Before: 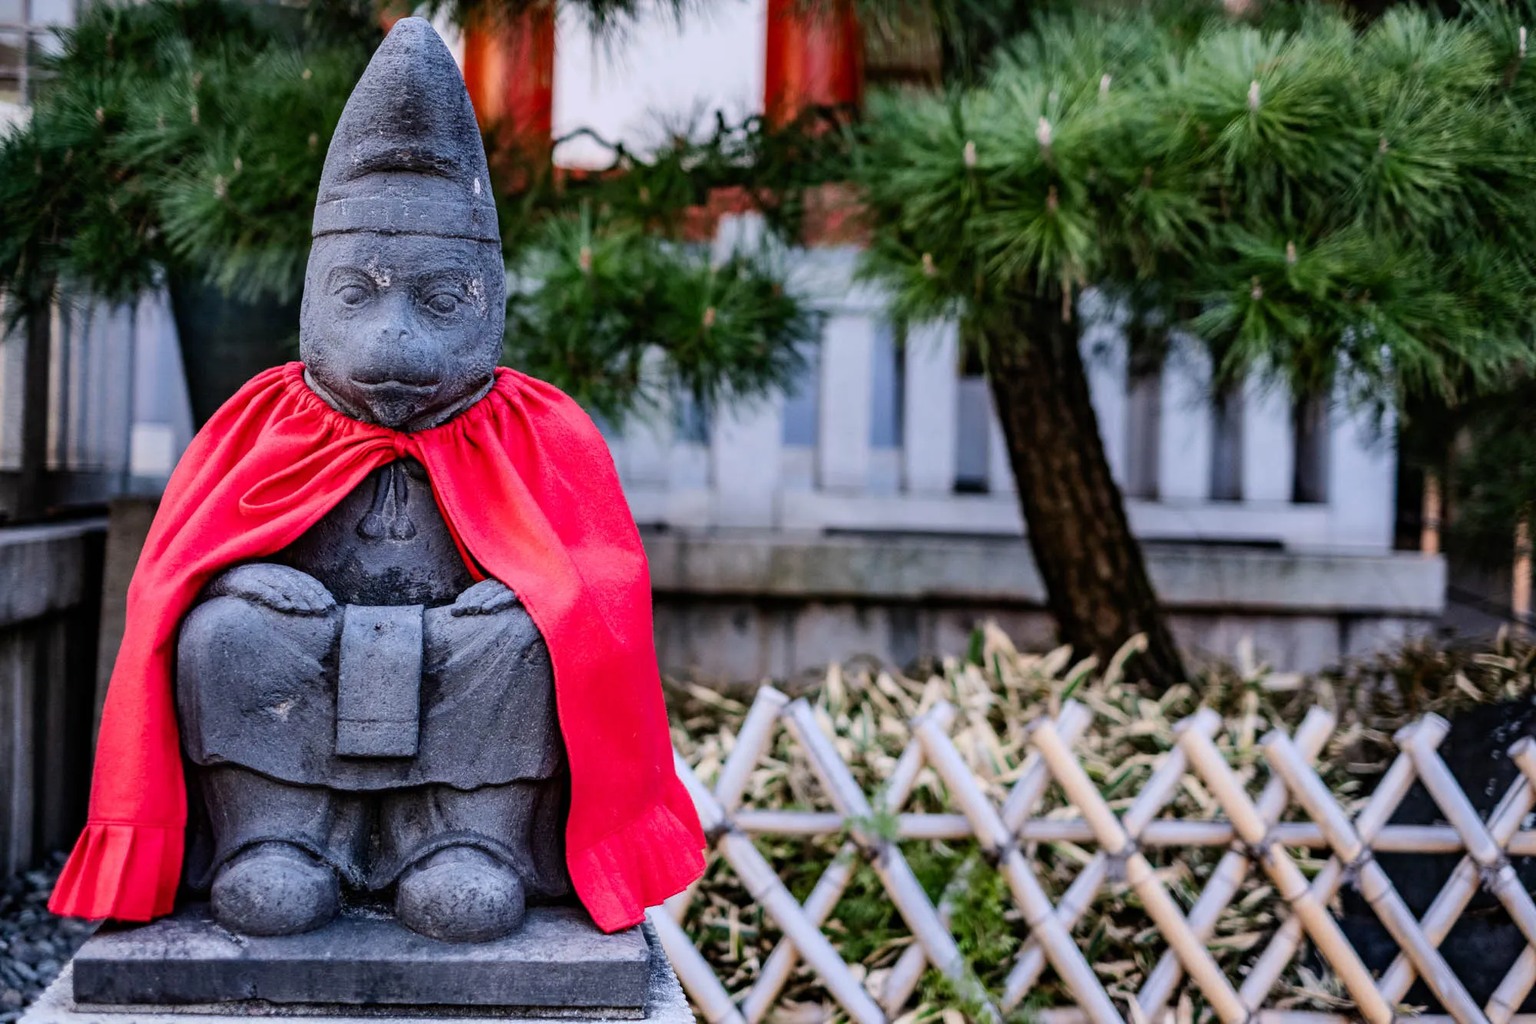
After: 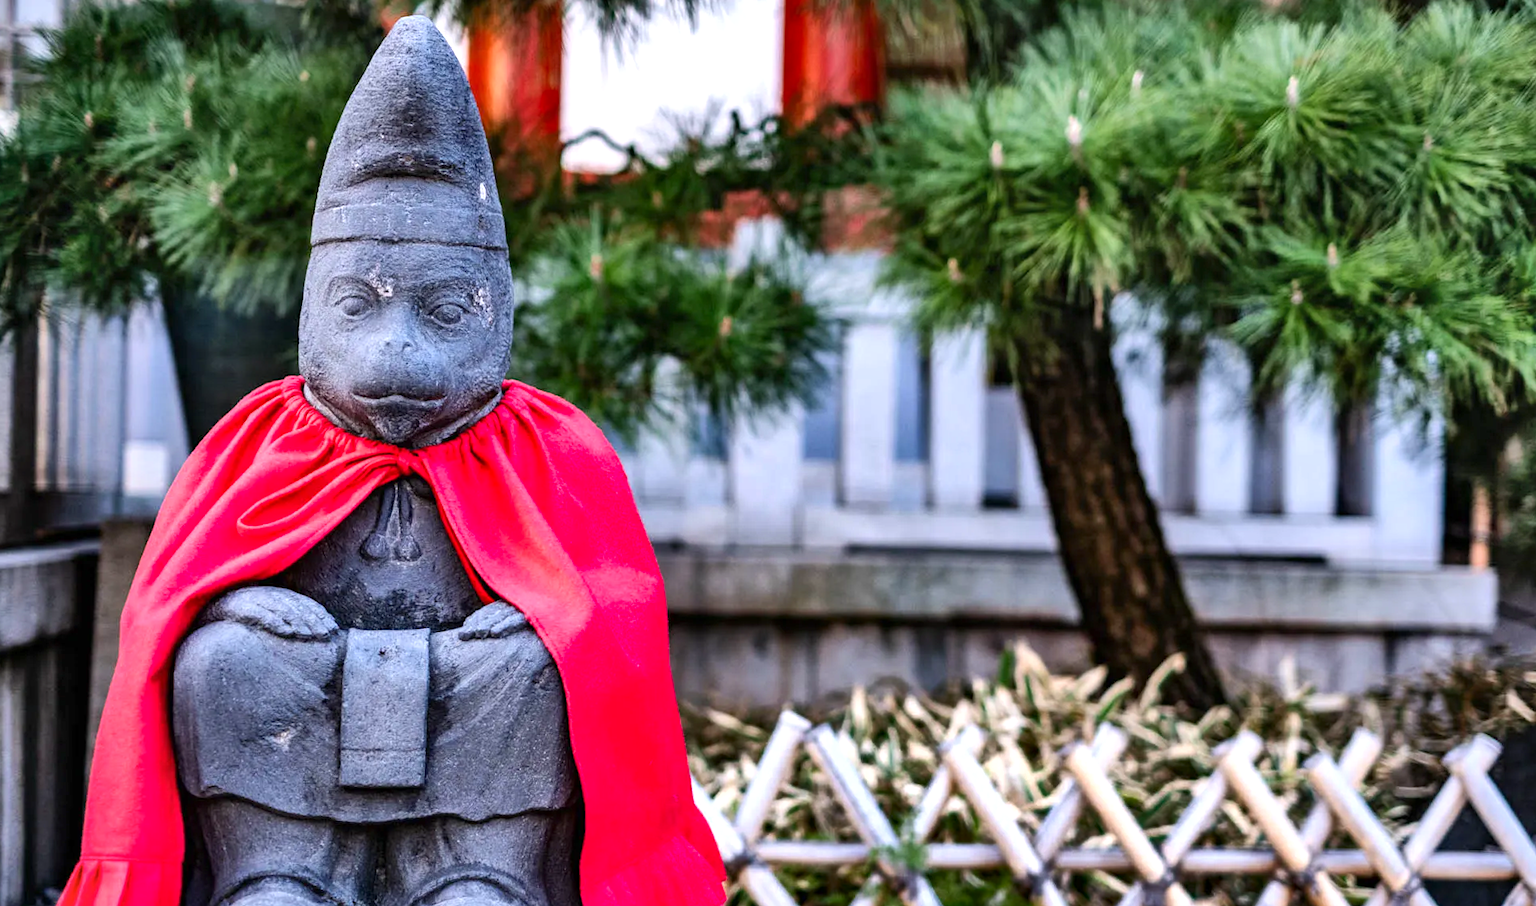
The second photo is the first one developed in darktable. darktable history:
crop and rotate: angle 0.385°, left 0.318%, right 2.838%, bottom 14.239%
exposure: exposure 0.773 EV, compensate highlight preservation false
shadows and highlights: radius 123.81, shadows 99.37, white point adjustment -3.01, highlights -99.48, soften with gaussian
